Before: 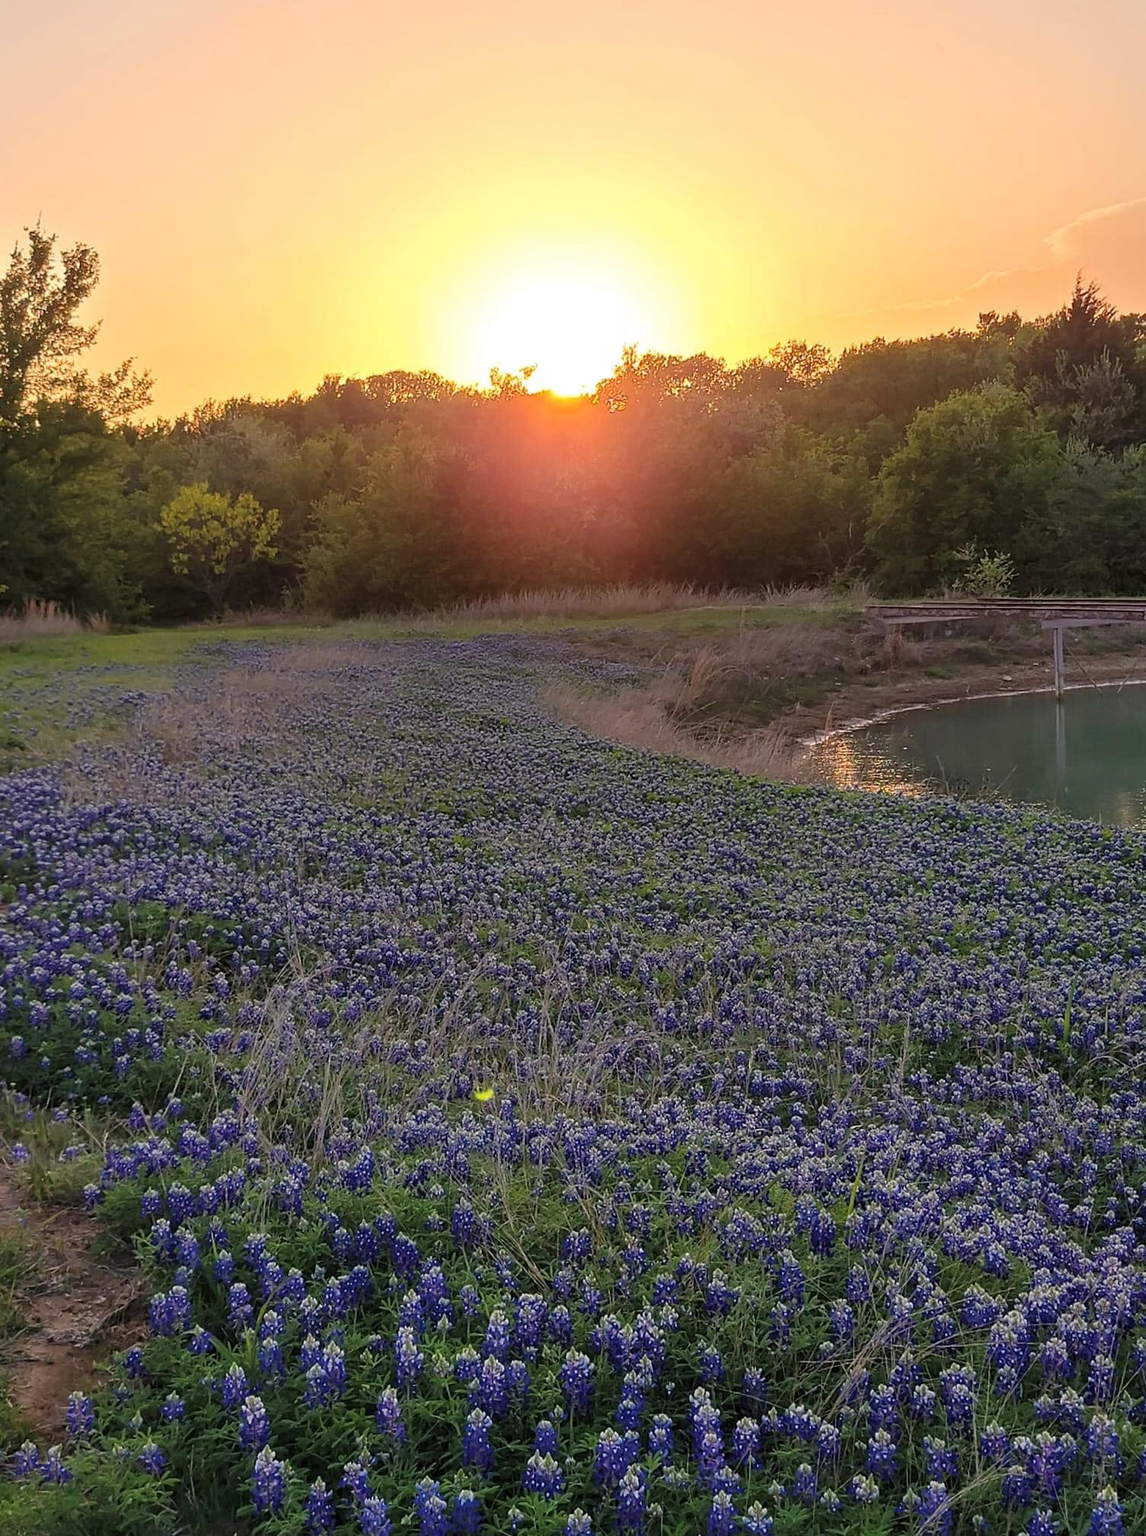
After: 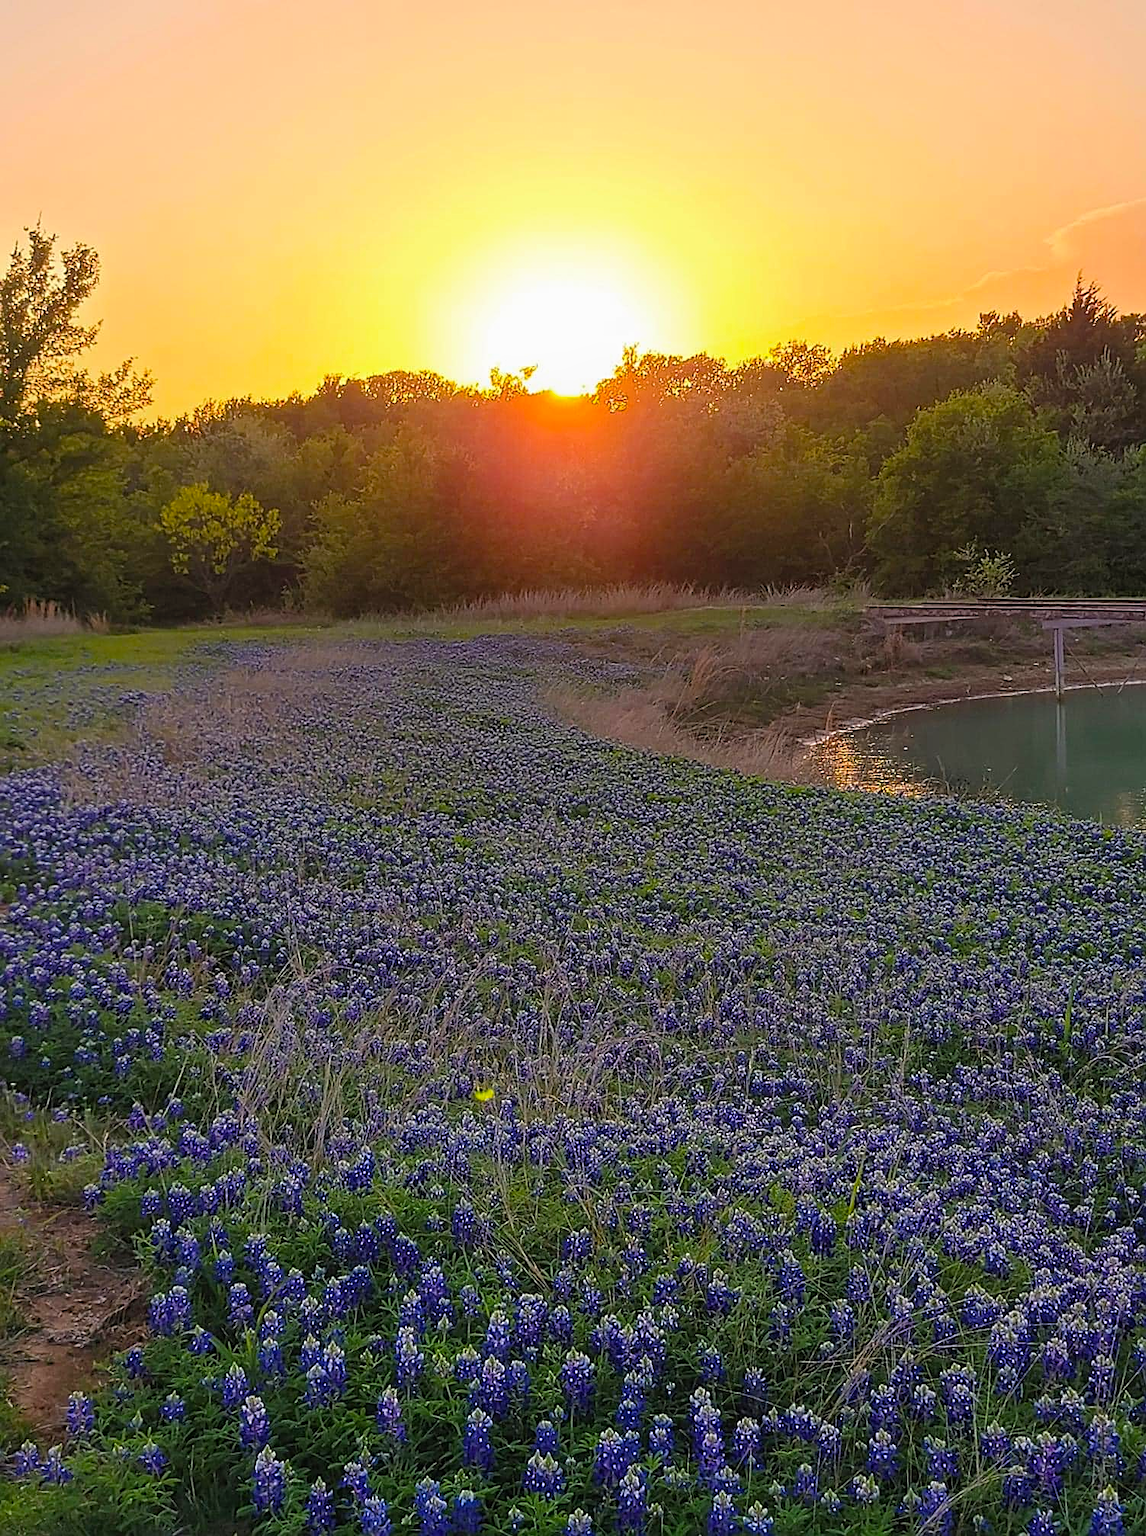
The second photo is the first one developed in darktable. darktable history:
contrast equalizer: y [[0.439, 0.44, 0.442, 0.457, 0.493, 0.498], [0.5 ×6], [0.5 ×6], [0 ×6], [0 ×6]], mix 0.59
sharpen: on, module defaults
color balance rgb: perceptual saturation grading › global saturation 30%, global vibrance 10%
